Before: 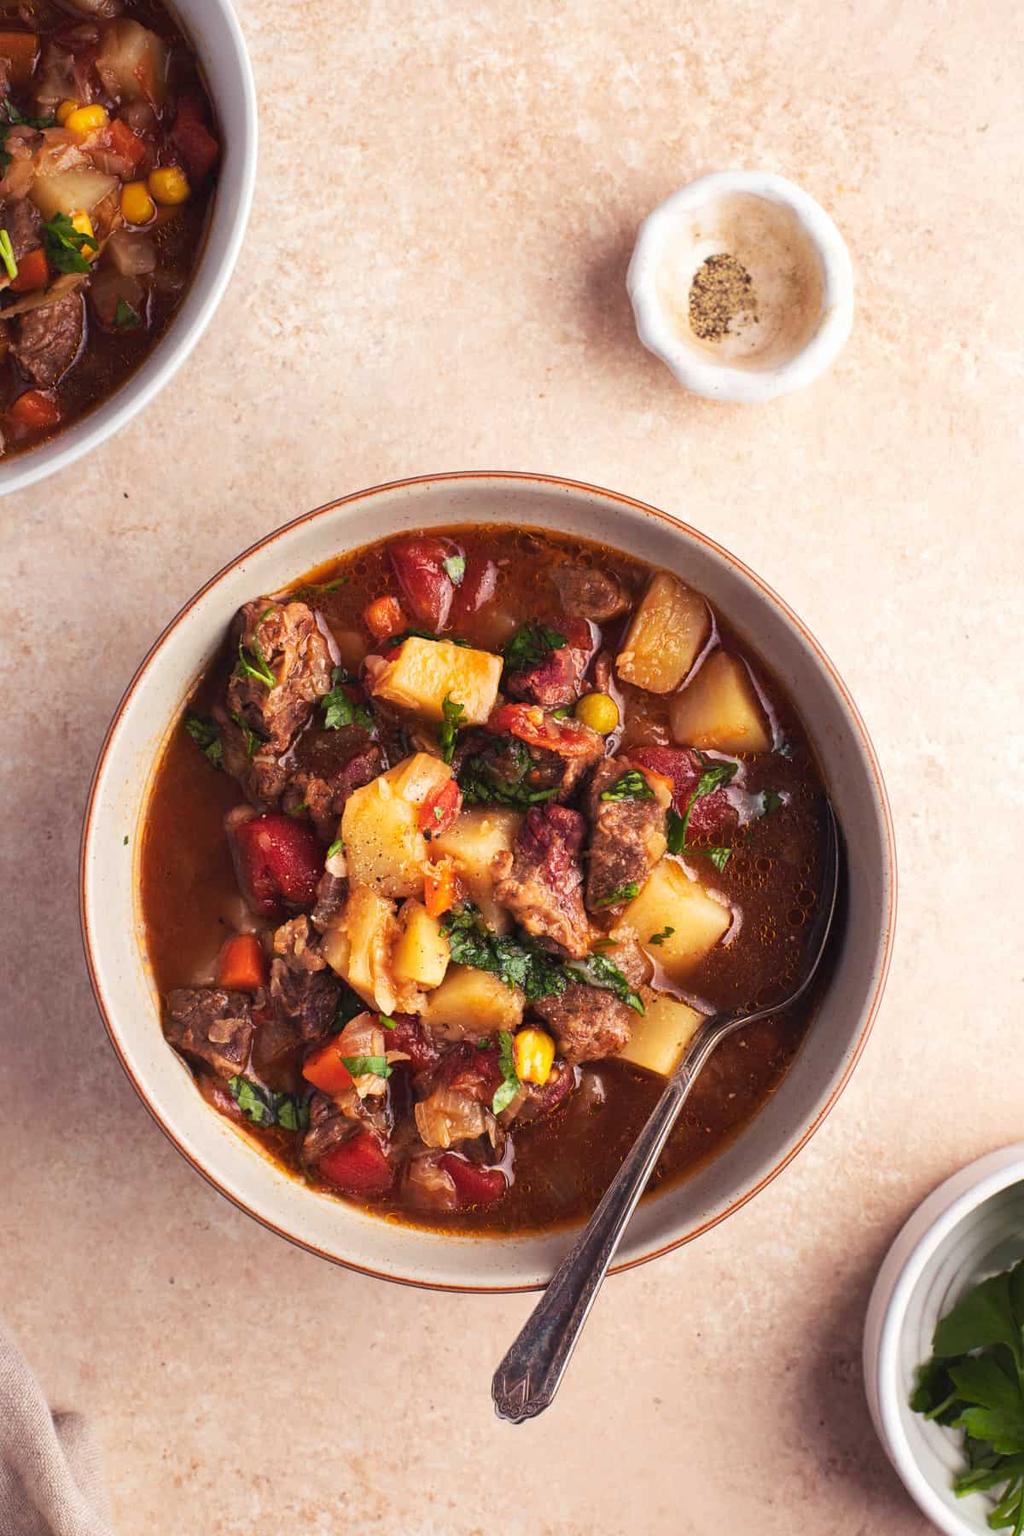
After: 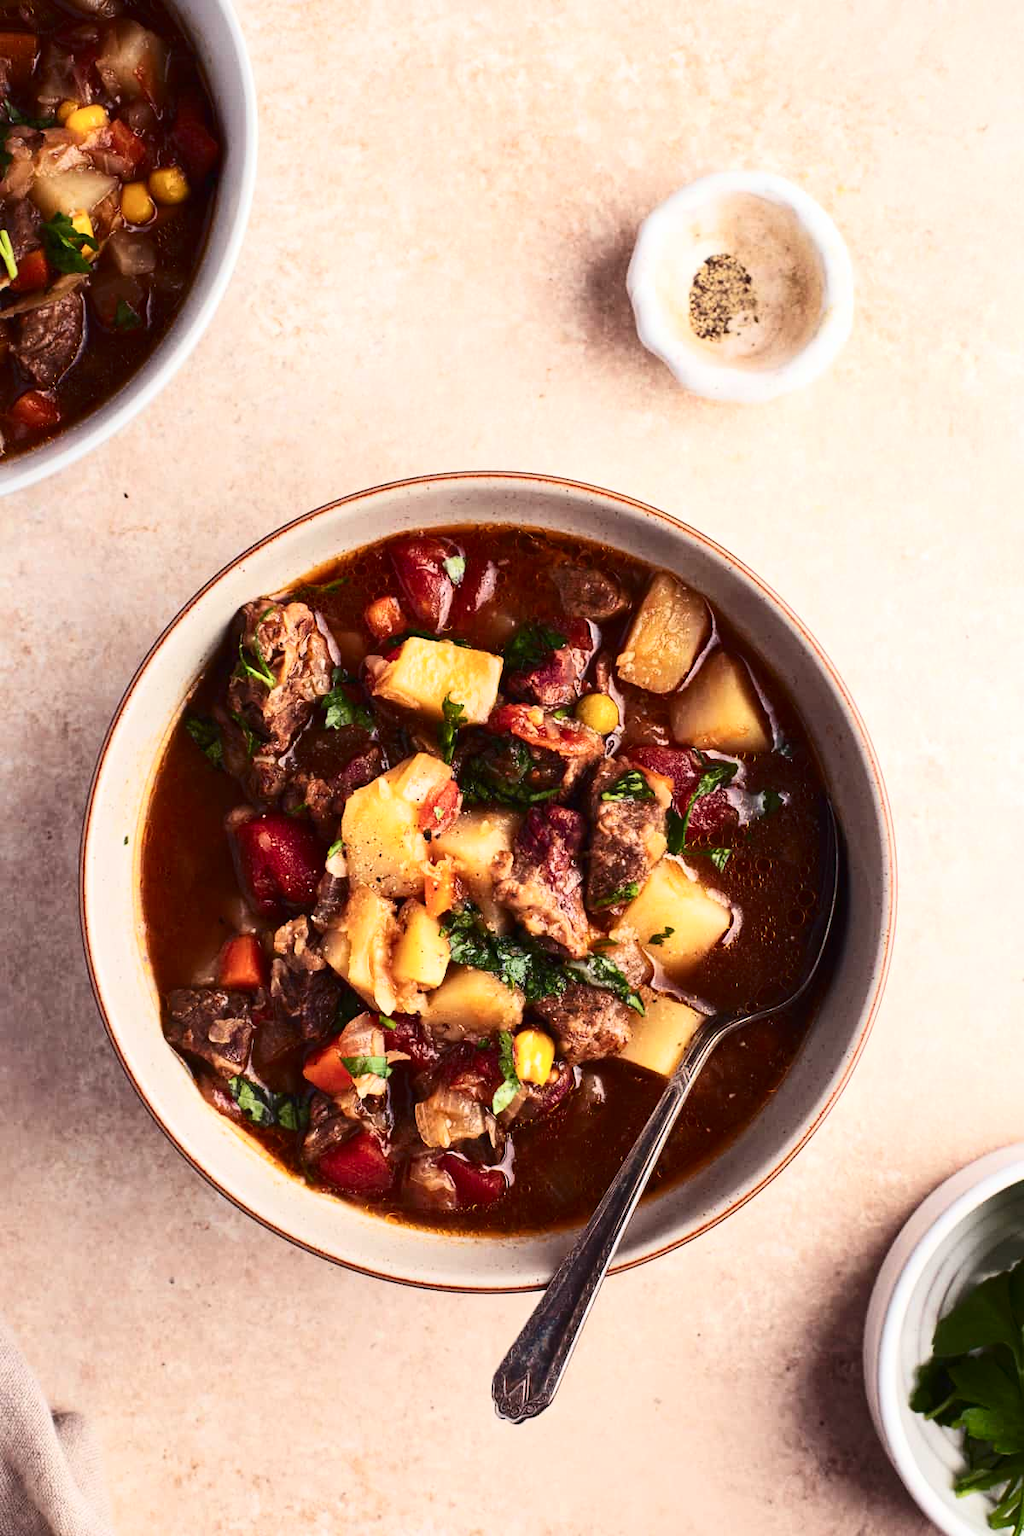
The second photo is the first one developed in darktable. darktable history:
contrast brightness saturation: contrast 0.299
